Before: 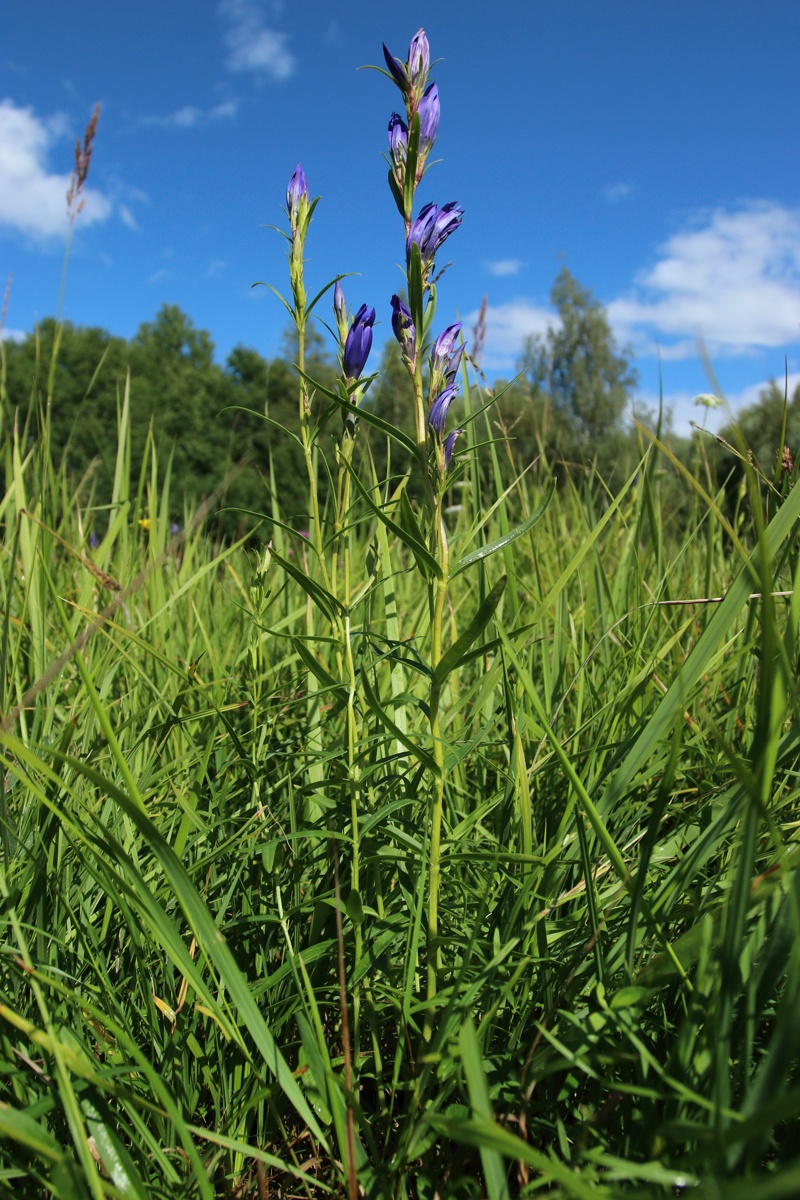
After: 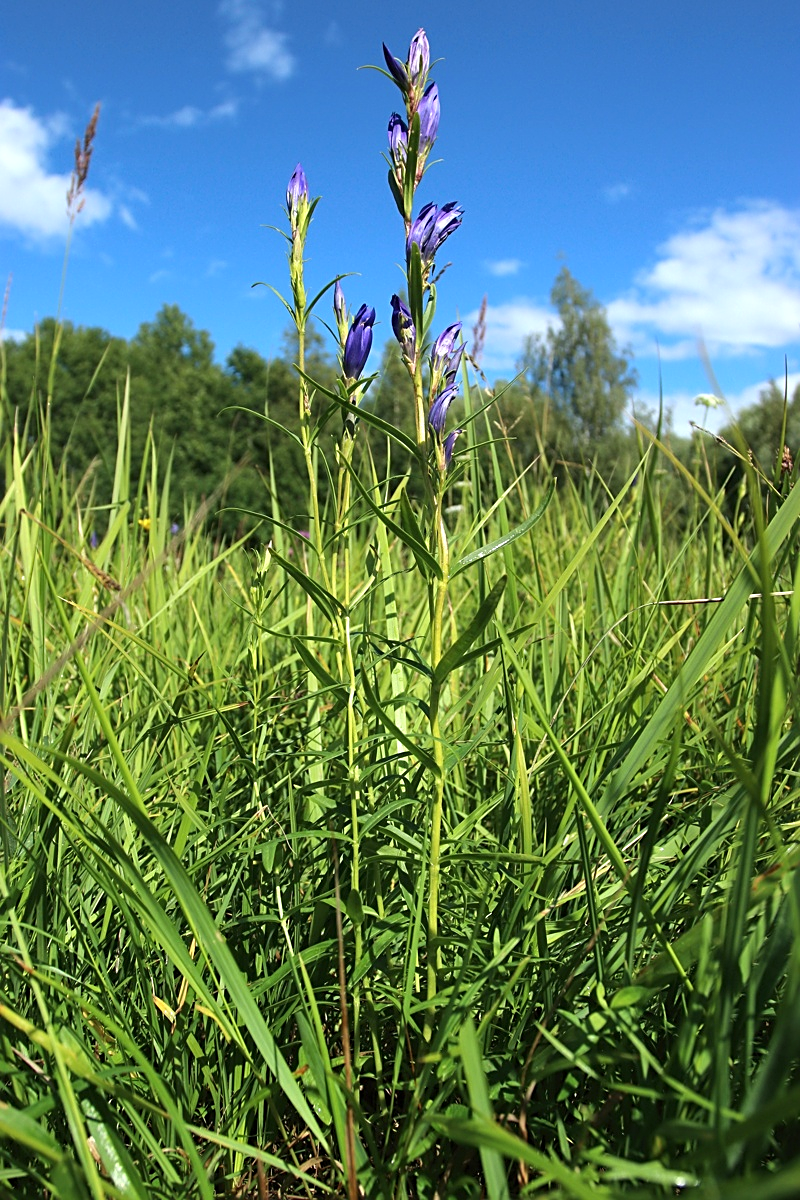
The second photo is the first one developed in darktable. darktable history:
exposure: exposure 0.513 EV, compensate highlight preservation false
sharpen: on, module defaults
